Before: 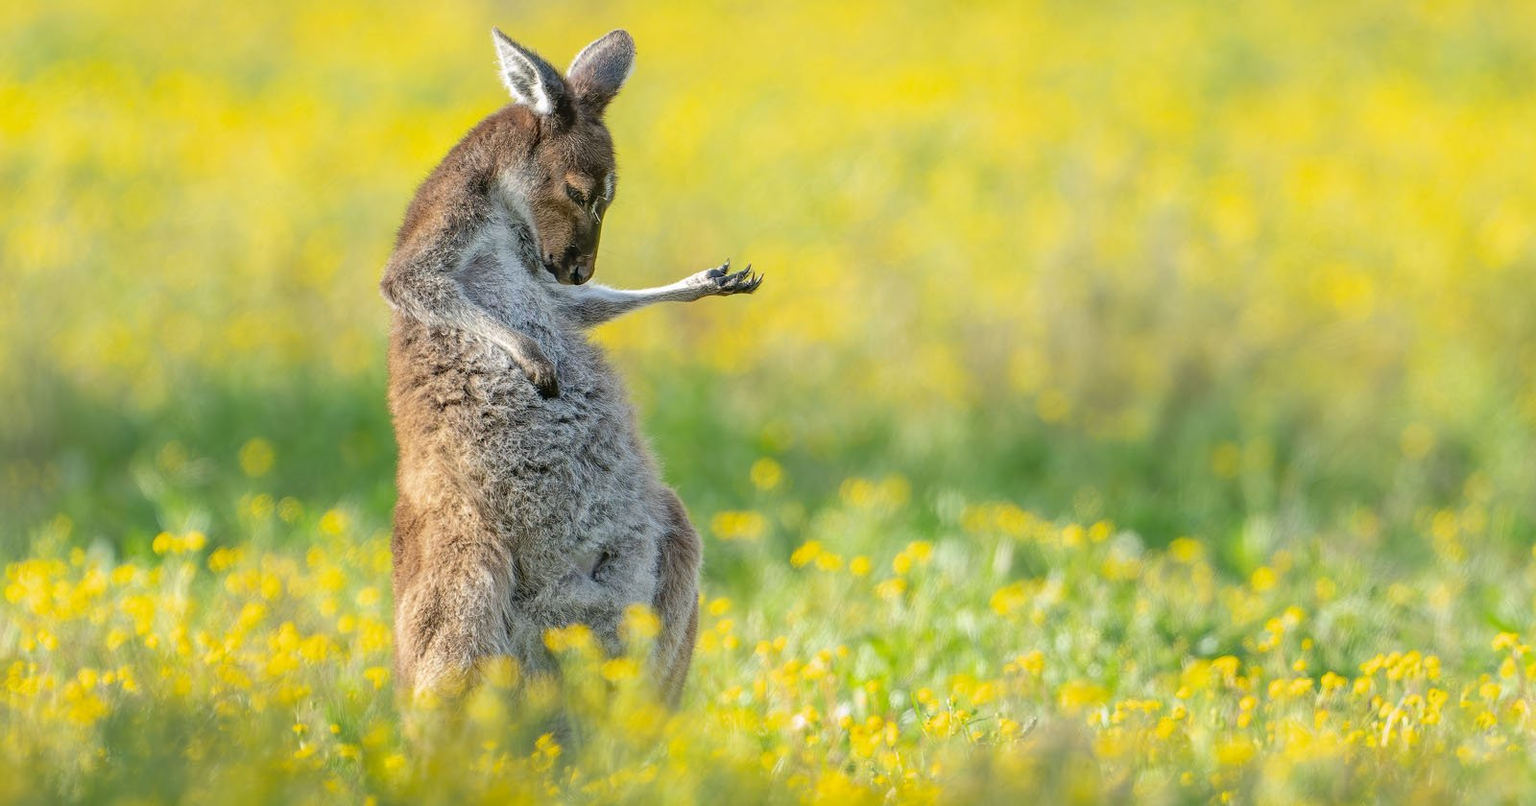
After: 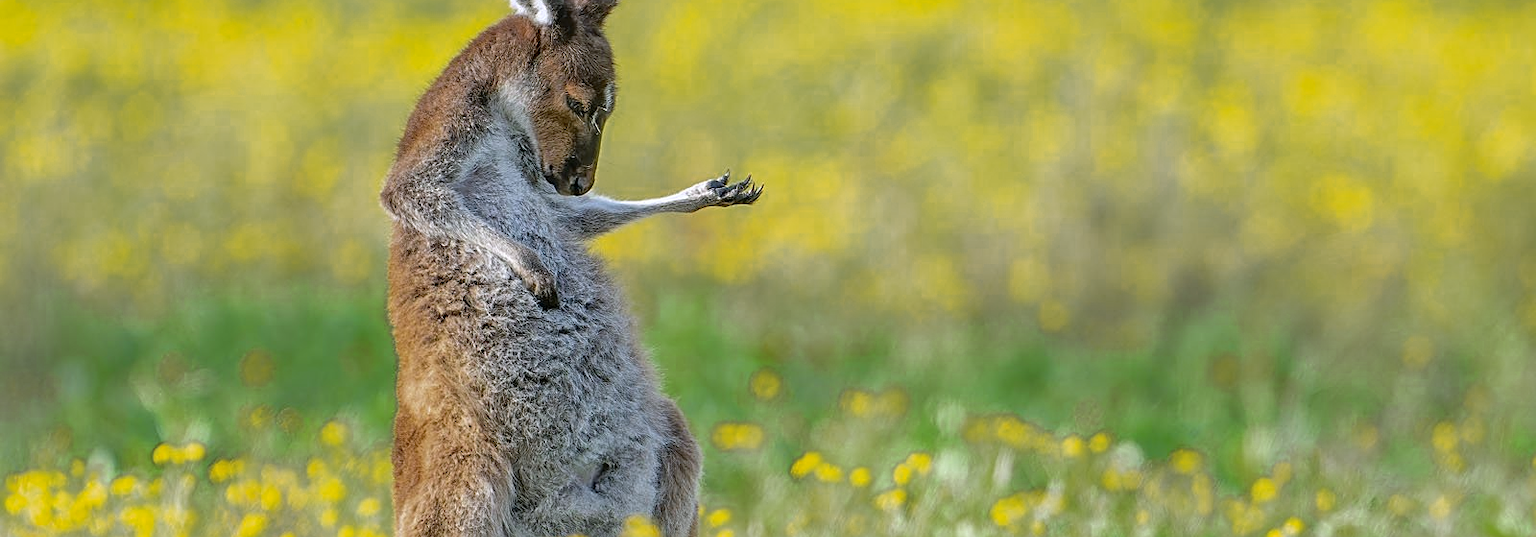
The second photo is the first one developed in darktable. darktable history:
crop: top 11.166%, bottom 22.168%
white balance: red 0.984, blue 1.059
sharpen: on, module defaults
color zones: curves: ch0 [(0.11, 0.396) (0.195, 0.36) (0.25, 0.5) (0.303, 0.412) (0.357, 0.544) (0.75, 0.5) (0.967, 0.328)]; ch1 [(0, 0.468) (0.112, 0.512) (0.202, 0.6) (0.25, 0.5) (0.307, 0.352) (0.357, 0.544) (0.75, 0.5) (0.963, 0.524)]
shadows and highlights: shadows -20, white point adjustment -2, highlights -35
